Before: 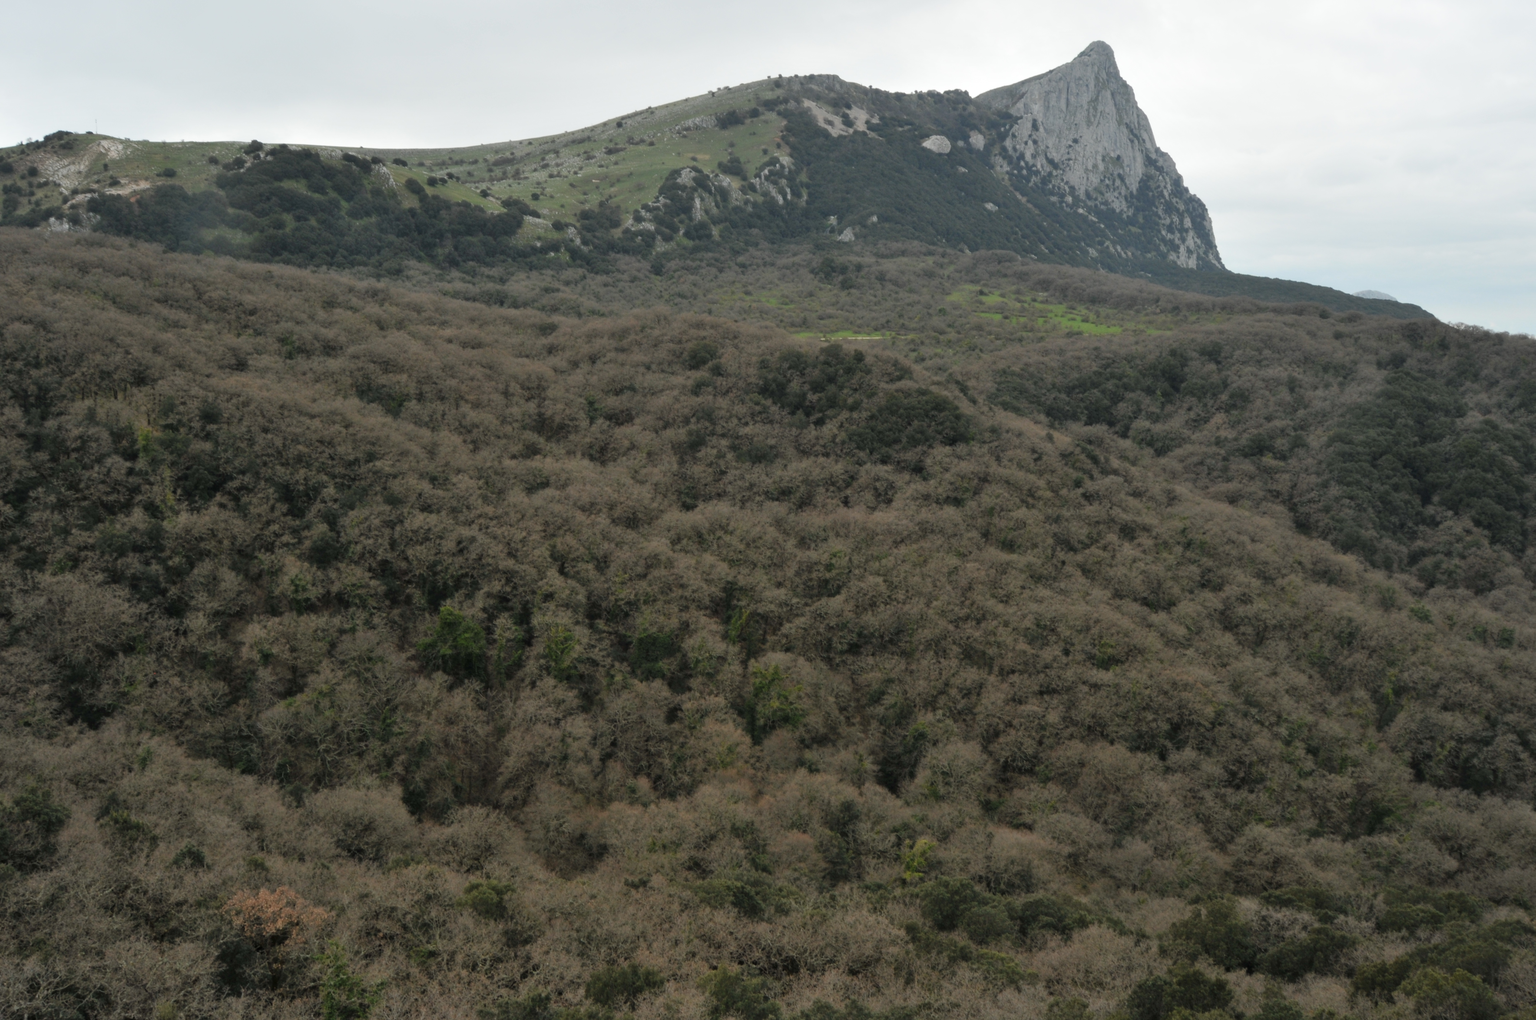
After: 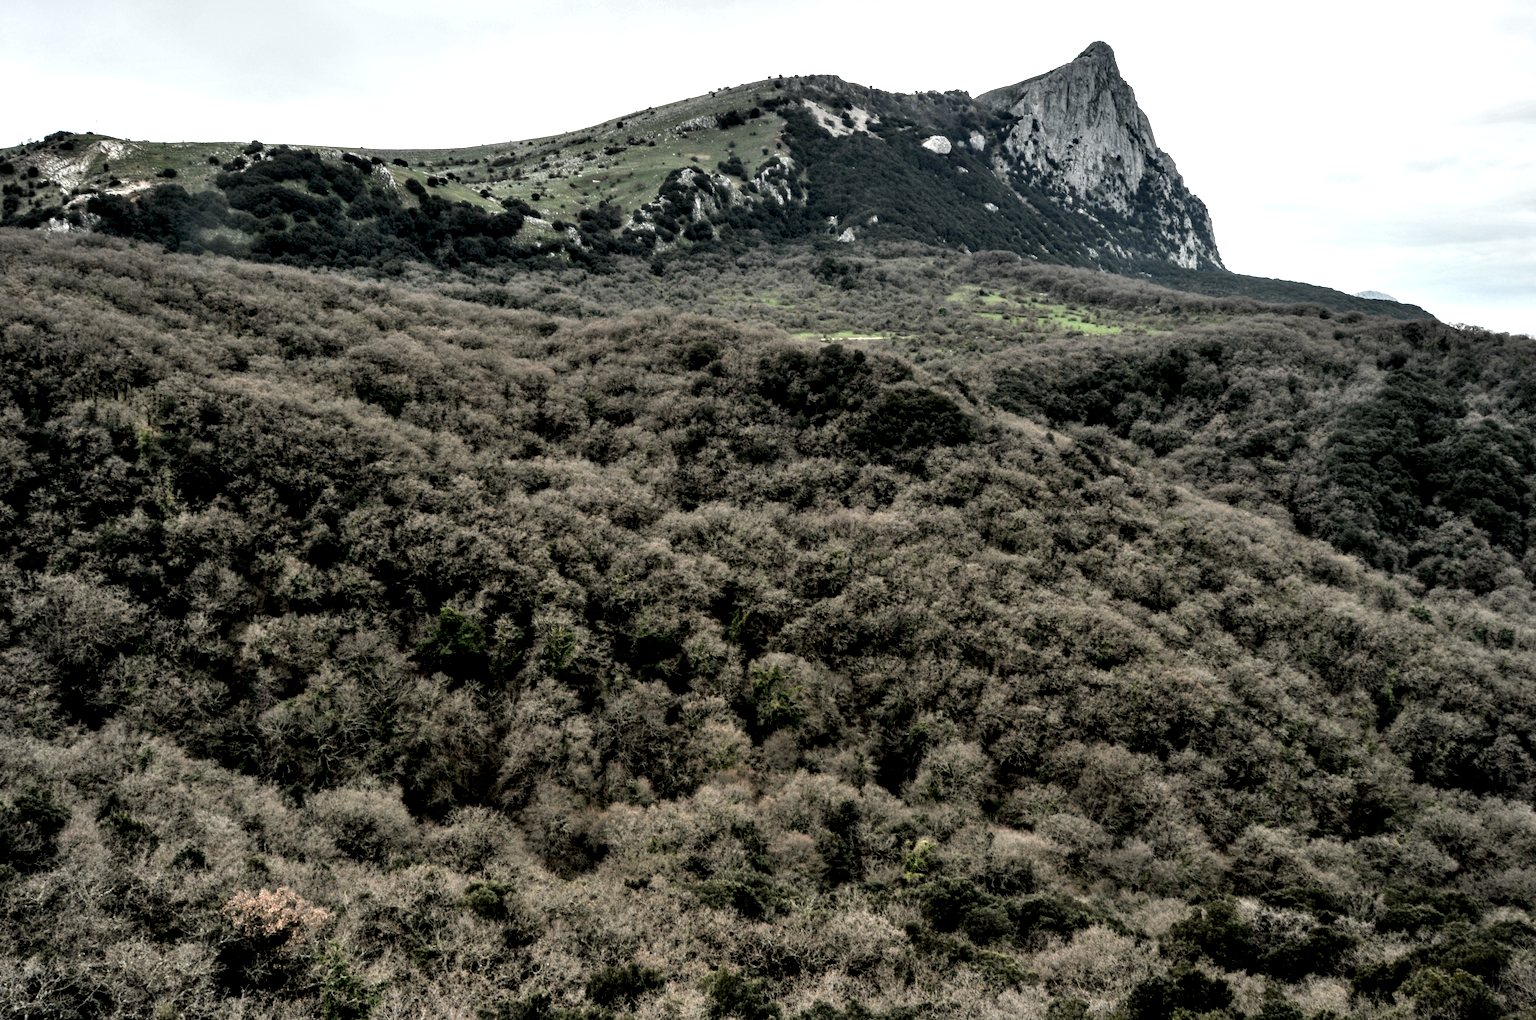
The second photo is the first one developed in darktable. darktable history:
local contrast: highlights 114%, shadows 45%, detail 293%
